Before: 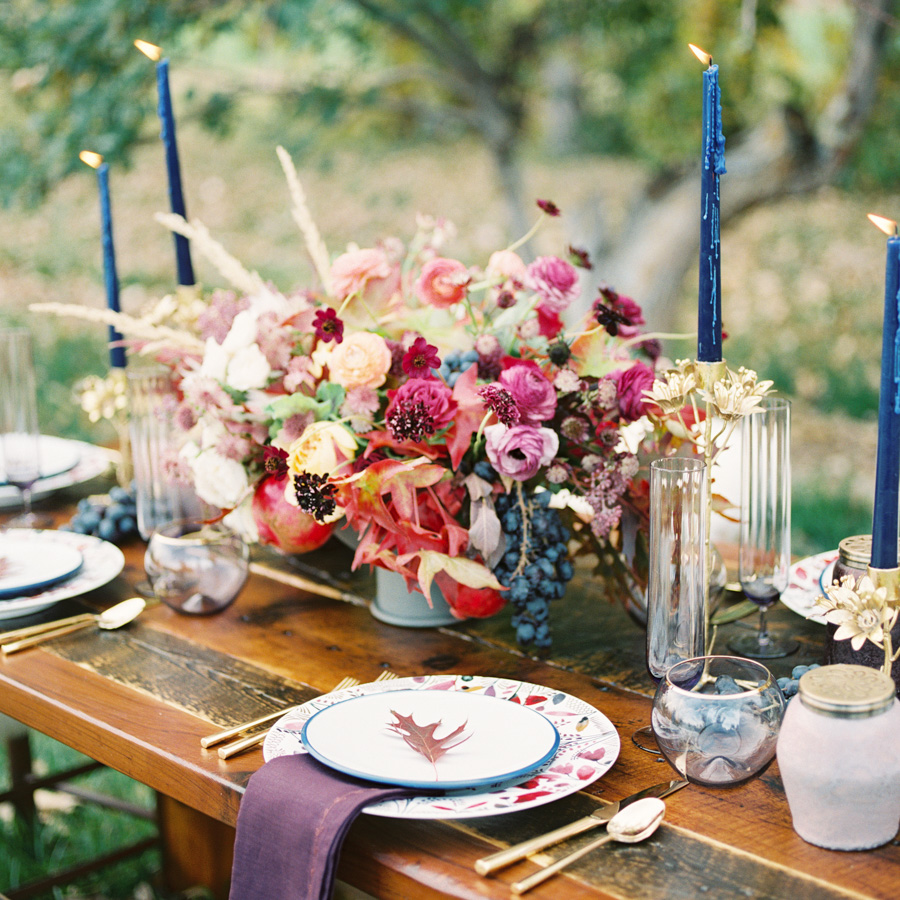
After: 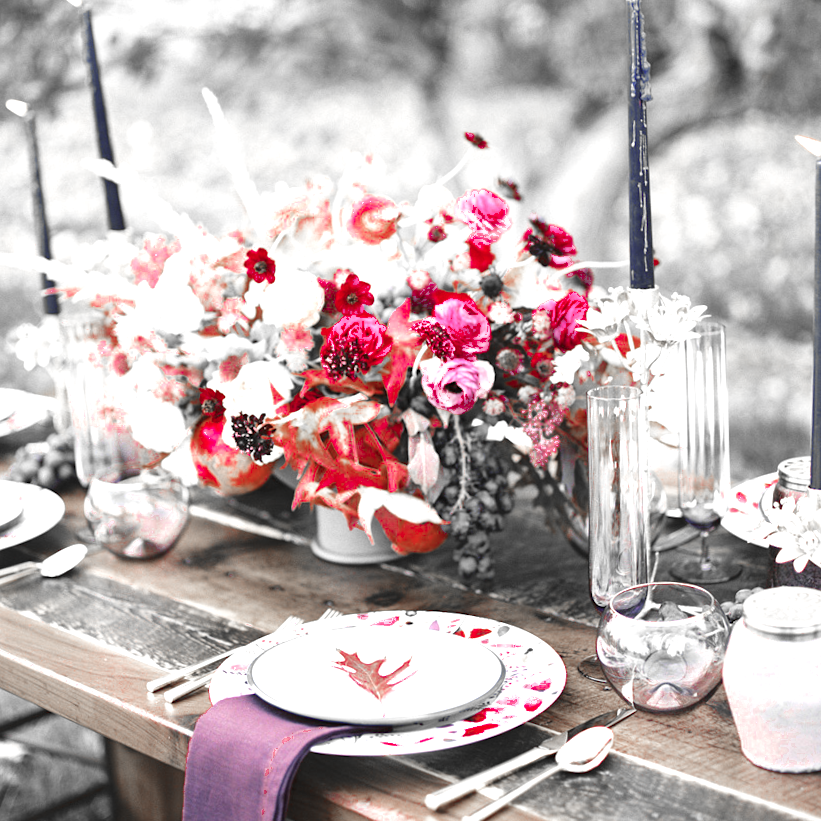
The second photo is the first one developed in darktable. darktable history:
exposure: exposure 0.77 EV, compensate highlight preservation false
color zones: curves: ch0 [(0, 0.278) (0.143, 0.5) (0.286, 0.5) (0.429, 0.5) (0.571, 0.5) (0.714, 0.5) (0.857, 0.5) (1, 0.5)]; ch1 [(0, 1) (0.143, 0.165) (0.286, 0) (0.429, 0) (0.571, 0) (0.714, 0) (0.857, 0.5) (1, 0.5)]; ch2 [(0, 0.508) (0.143, 0.5) (0.286, 0.5) (0.429, 0.5) (0.571, 0.5) (0.714, 0.5) (0.857, 0.5) (1, 0.5)]
crop and rotate: angle 1.96°, left 5.673%, top 5.673%
